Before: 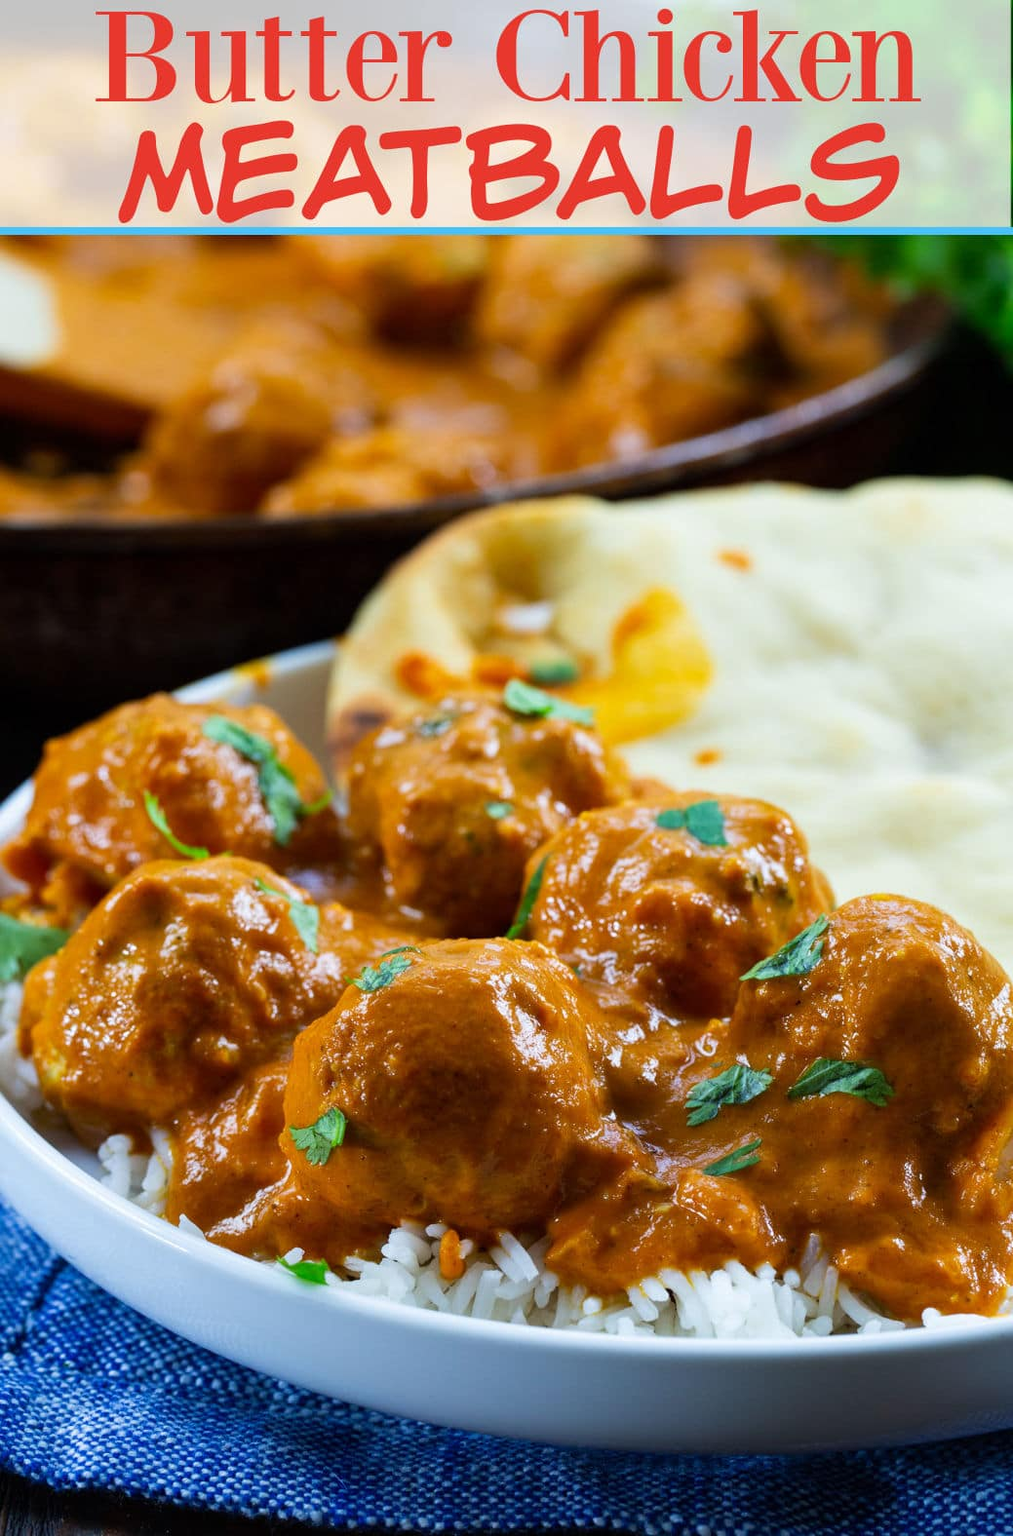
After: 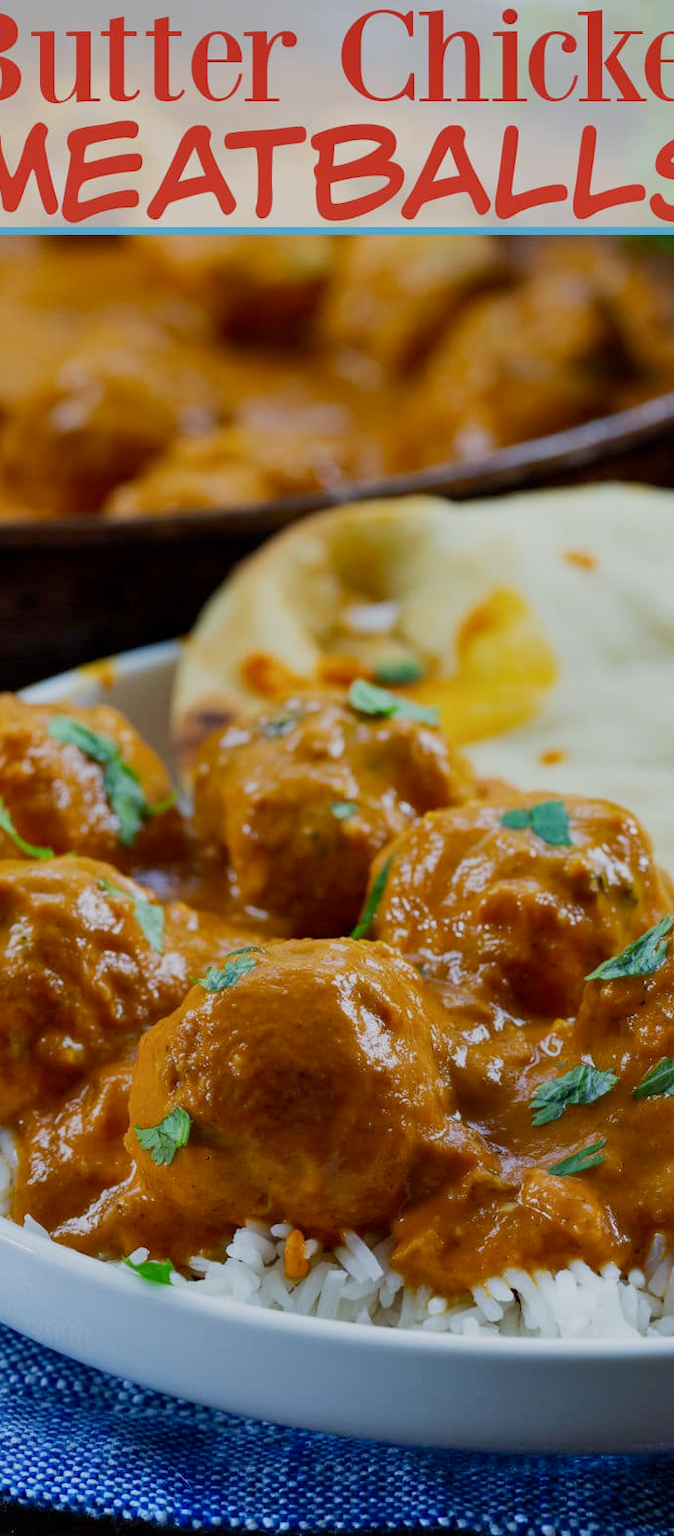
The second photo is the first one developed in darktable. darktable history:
shadows and highlights: shadows 47.59, highlights -42.18, highlights color adjustment 40.45%, soften with gaussian
crop: left 15.379%, right 17.934%
tone equalizer: -8 EV 0.256 EV, -7 EV 0.436 EV, -6 EV 0.394 EV, -5 EV 0.227 EV, -3 EV -0.245 EV, -2 EV -0.429 EV, -1 EV -0.42 EV, +0 EV -0.234 EV
filmic rgb: black relative exposure -14.98 EV, white relative exposure 3 EV, target black luminance 0%, hardness 9.27, latitude 98.25%, contrast 0.915, shadows ↔ highlights balance 0.618%, preserve chrominance no, color science v4 (2020), contrast in shadows soft
